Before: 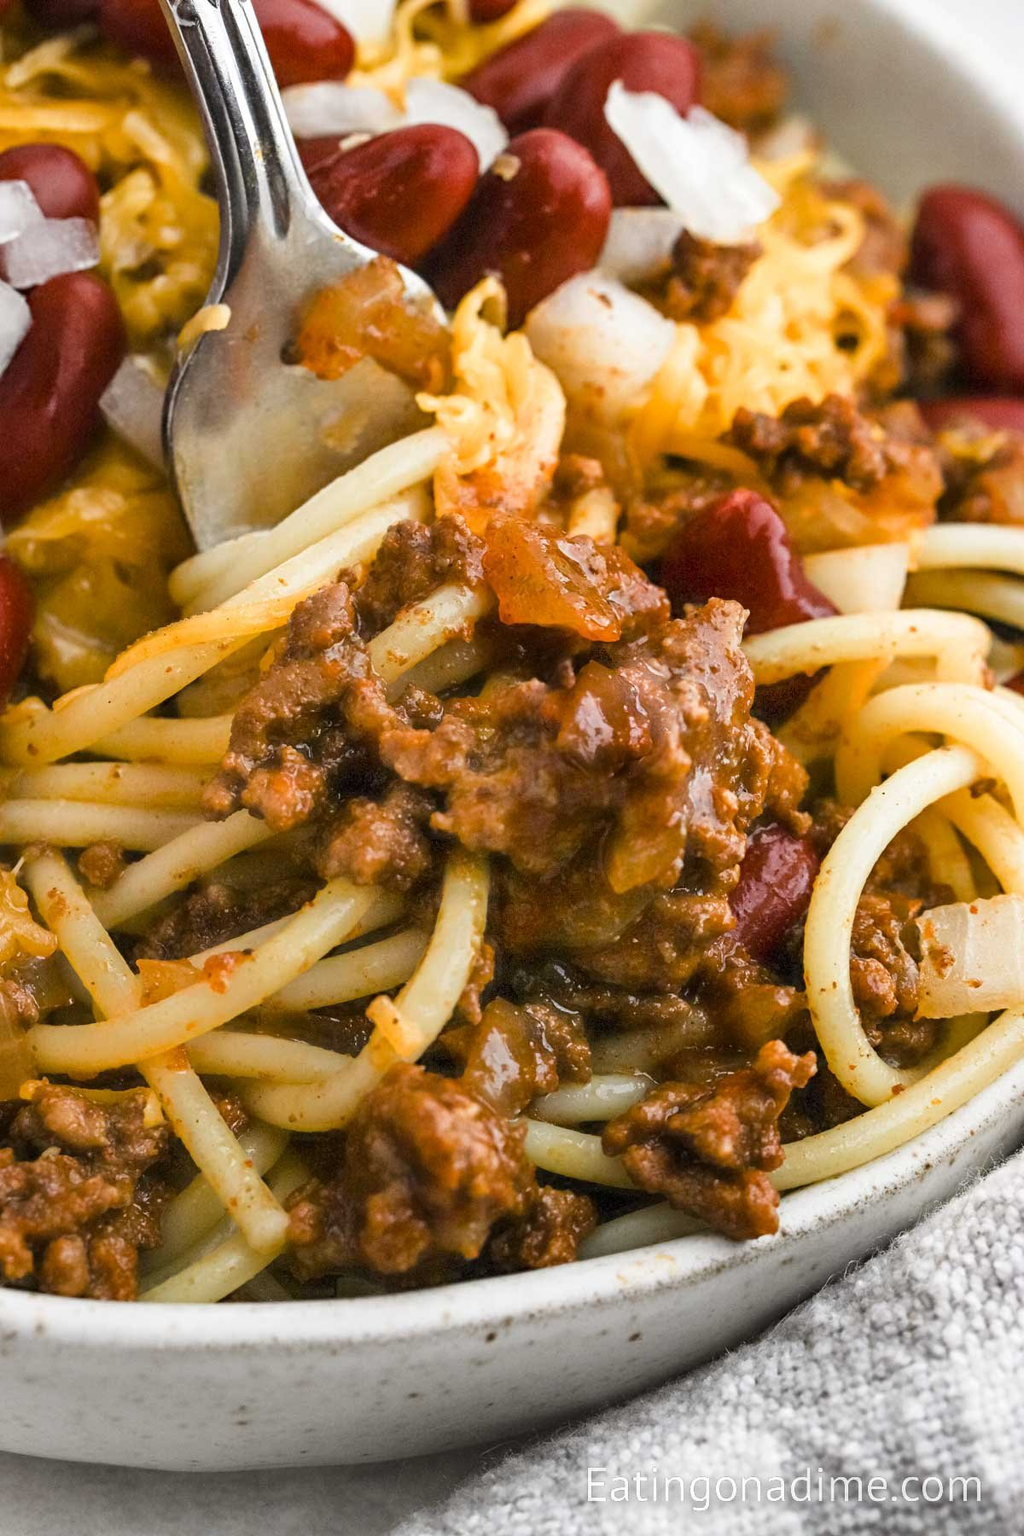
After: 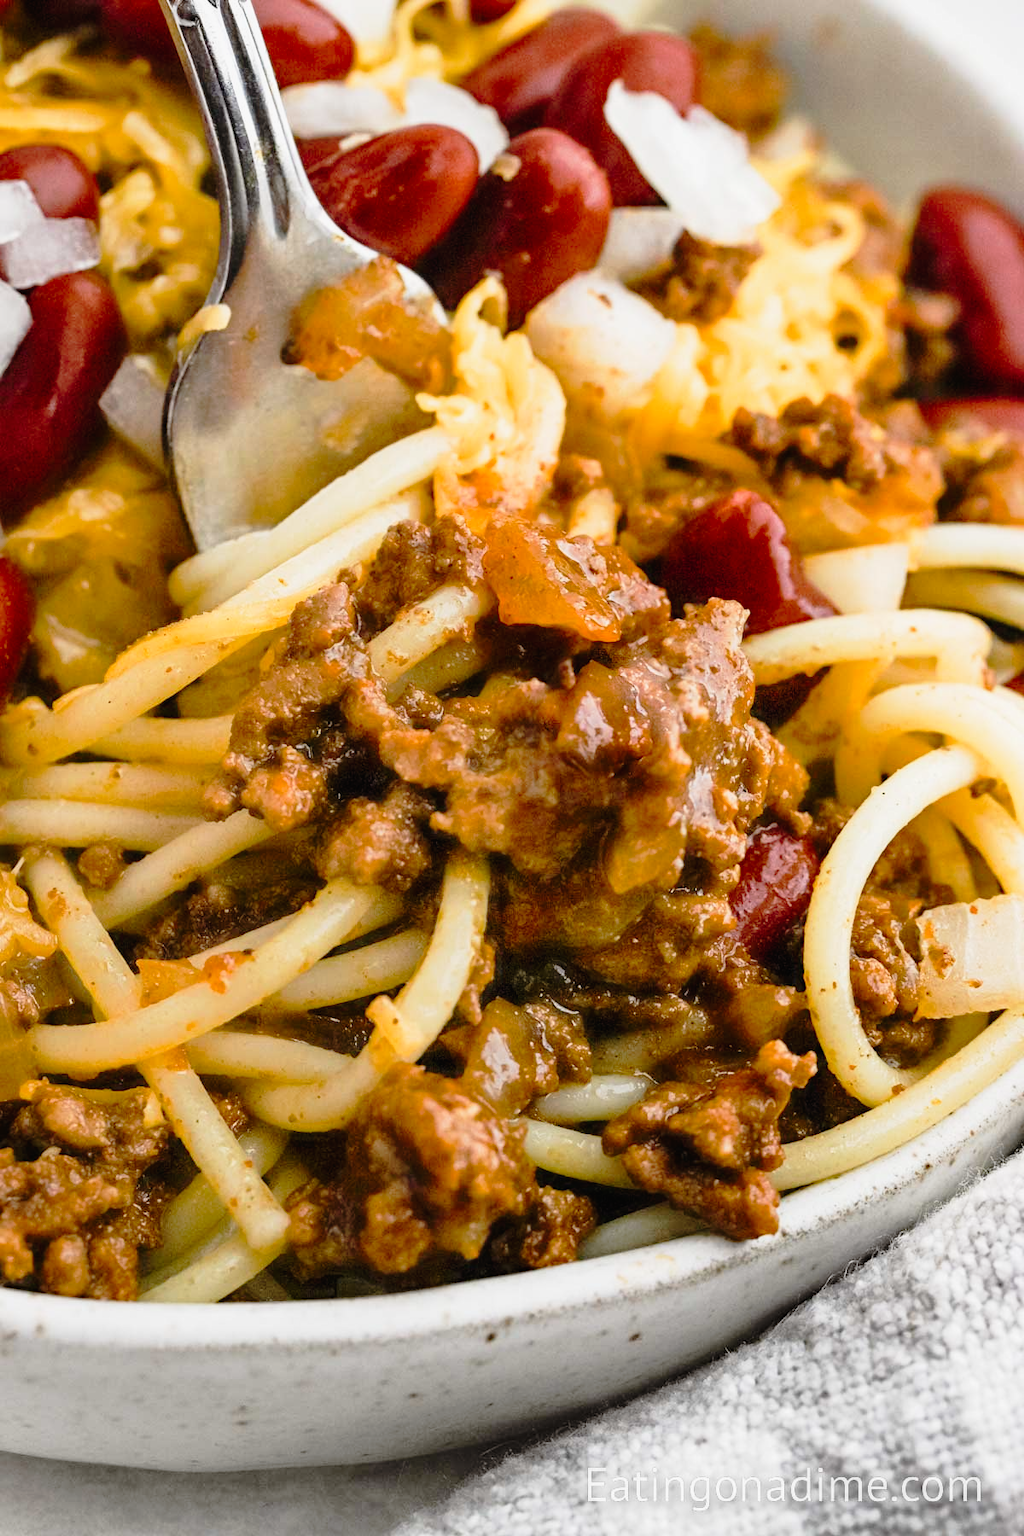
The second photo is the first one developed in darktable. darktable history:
tone curve: curves: ch0 [(0.014, 0.013) (0.088, 0.043) (0.208, 0.176) (0.257, 0.267) (0.406, 0.483) (0.489, 0.556) (0.667, 0.73) (0.793, 0.851) (0.994, 0.974)]; ch1 [(0, 0) (0.161, 0.092) (0.35, 0.33) (0.392, 0.392) (0.457, 0.467) (0.505, 0.497) (0.537, 0.518) (0.553, 0.53) (0.58, 0.567) (0.739, 0.697) (1, 1)]; ch2 [(0, 0) (0.346, 0.362) (0.448, 0.419) (0.502, 0.499) (0.533, 0.517) (0.556, 0.533) (0.629, 0.619) (0.717, 0.678) (1, 1)], preserve colors none
